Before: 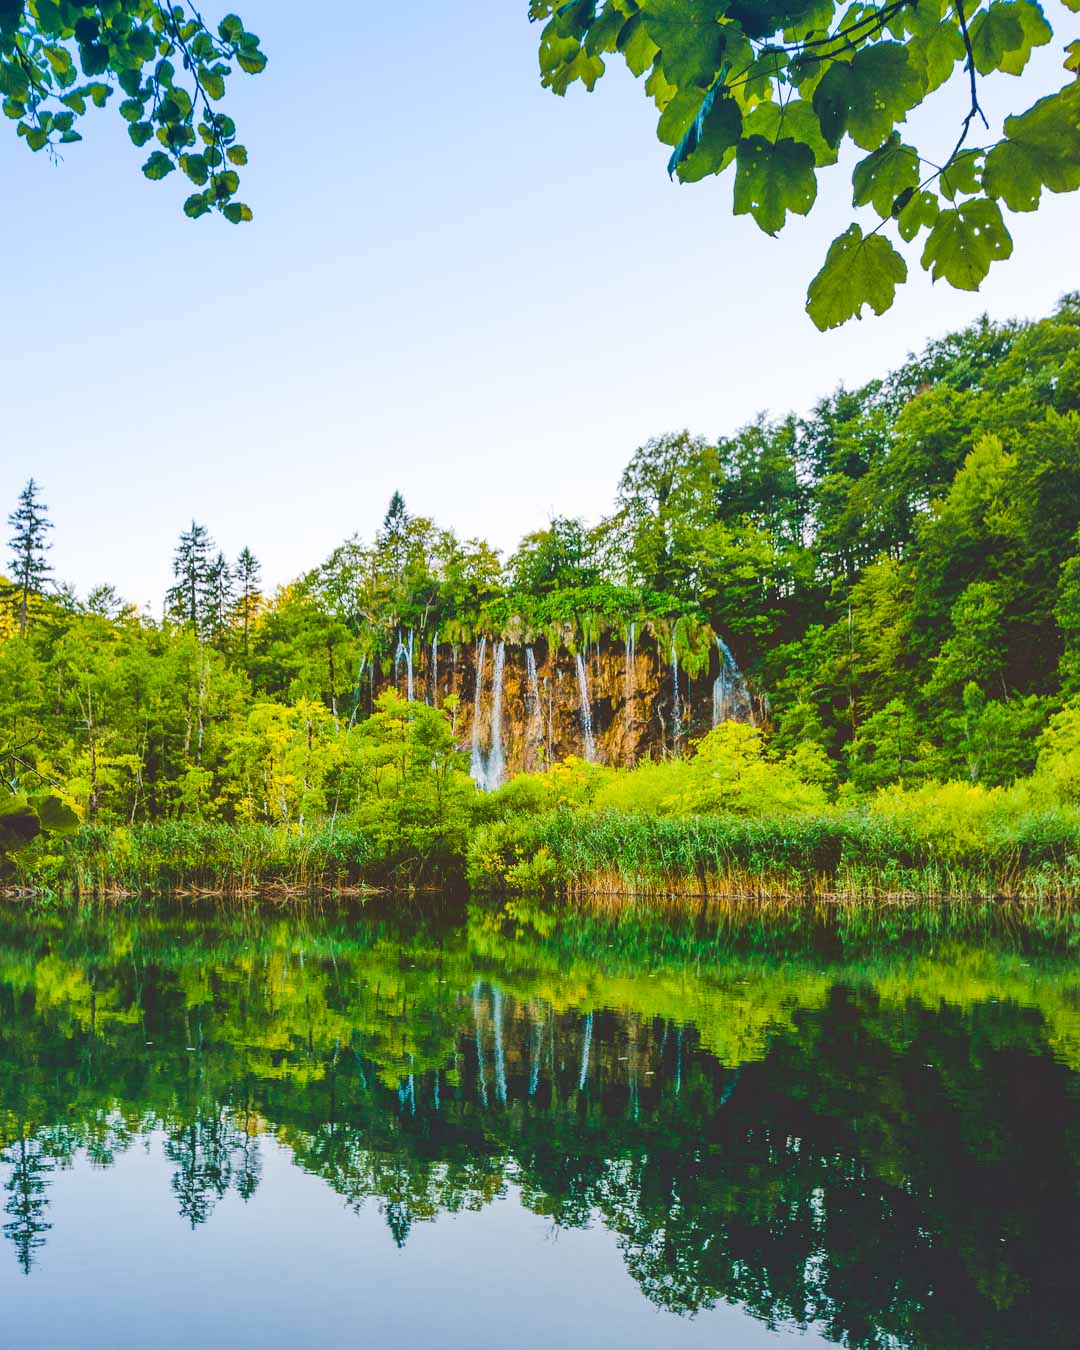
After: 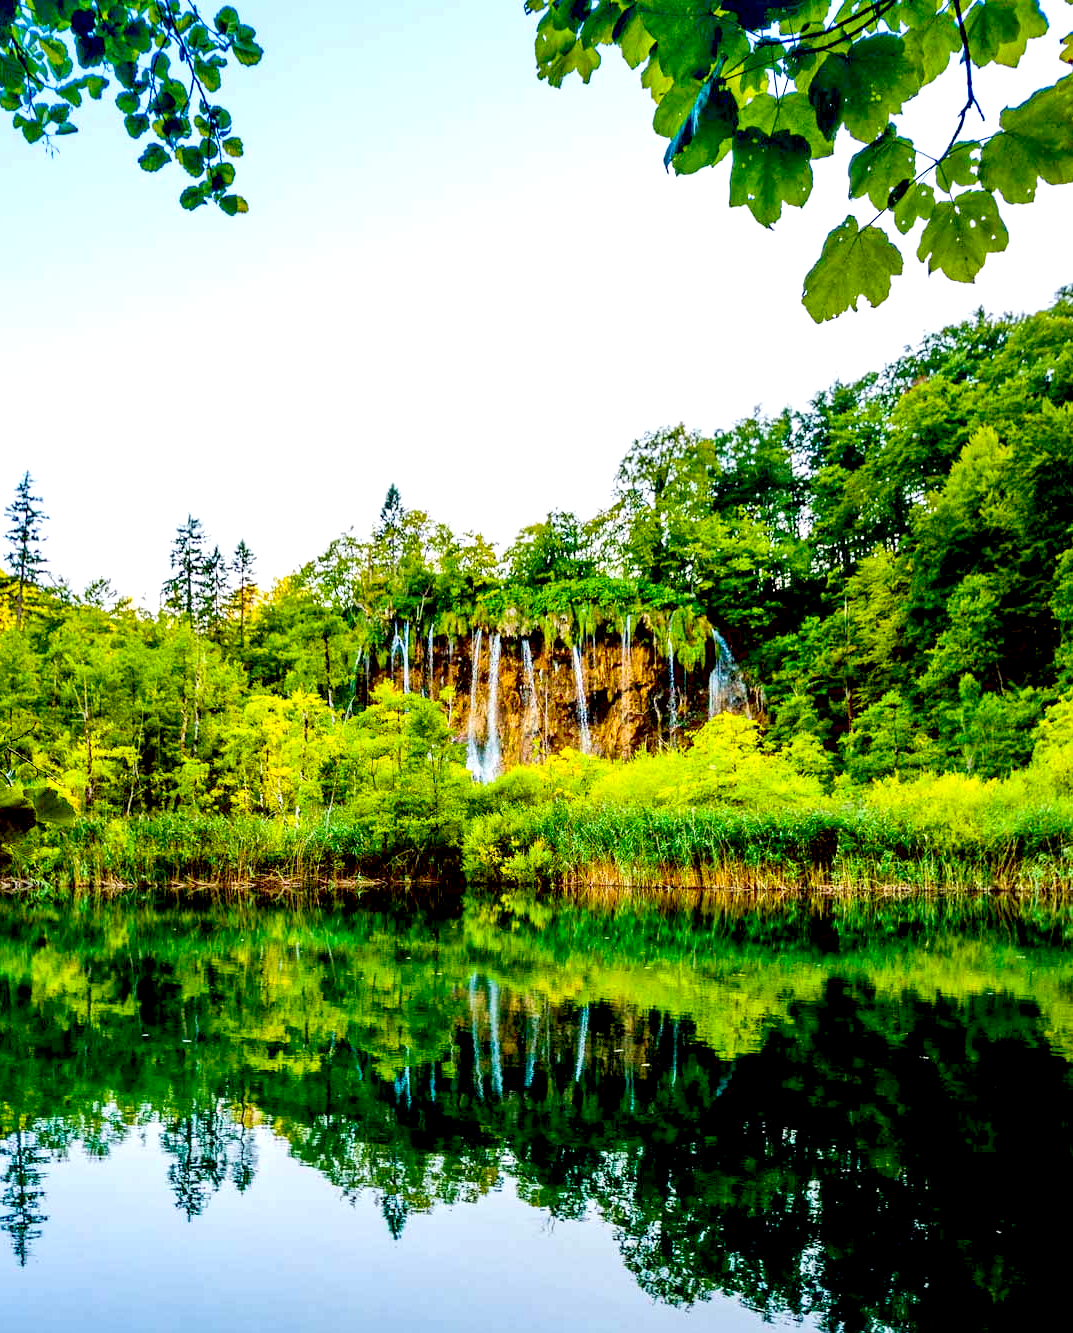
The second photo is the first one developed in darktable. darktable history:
crop: left 0.442%, top 0.663%, right 0.159%, bottom 0.543%
exposure: black level correction 0.042, exposure 0.498 EV, compensate exposure bias true, compensate highlight preservation false
